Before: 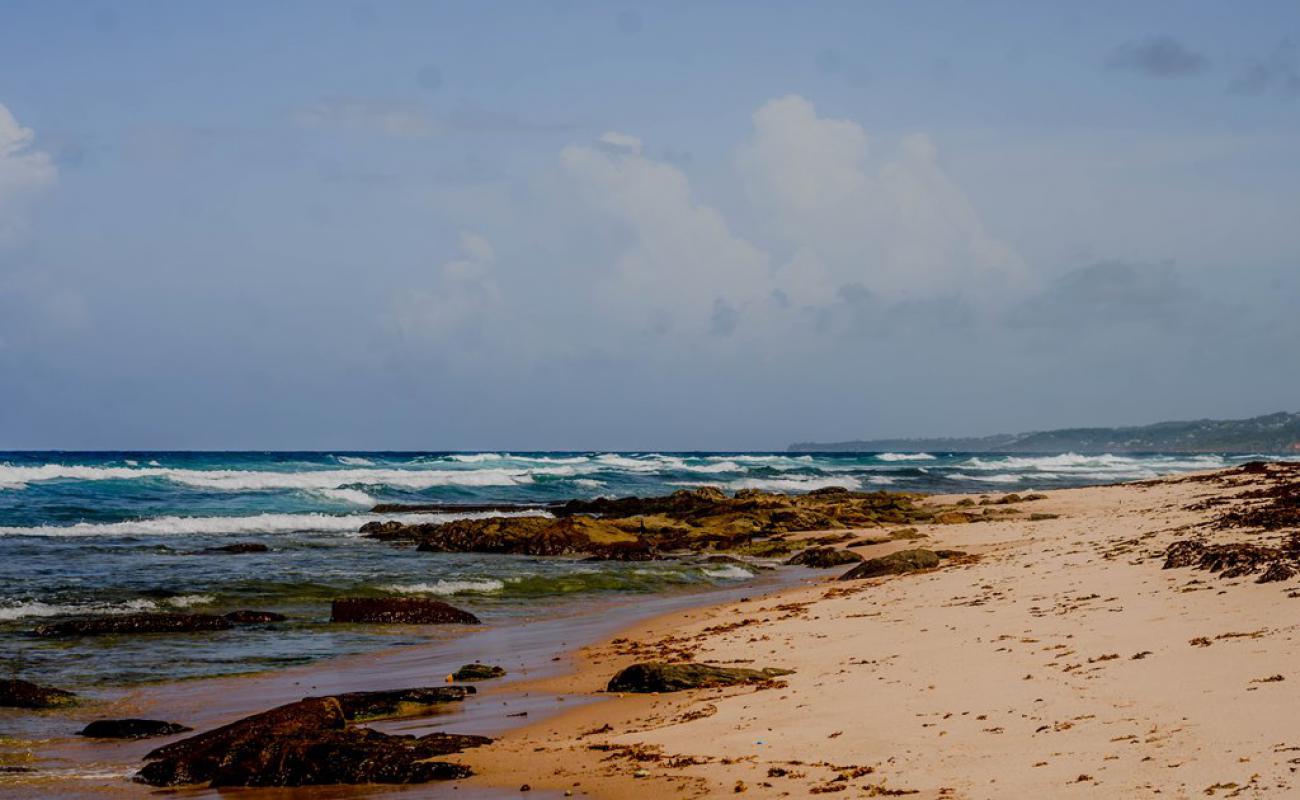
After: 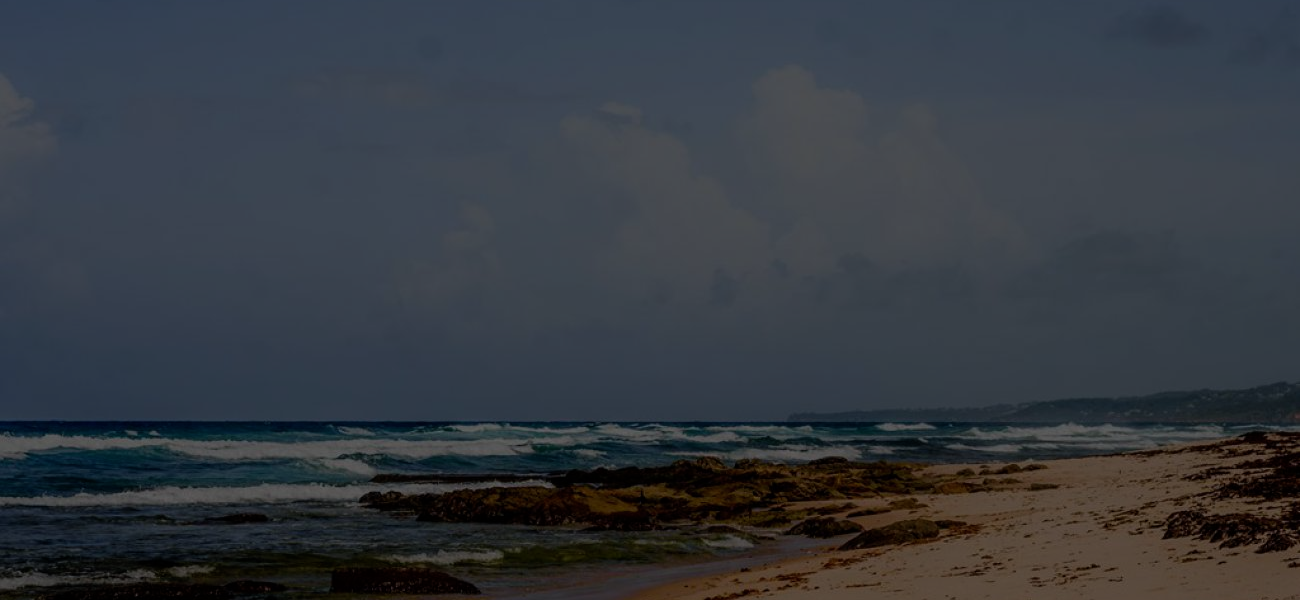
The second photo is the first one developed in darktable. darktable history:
exposure: exposure -2.446 EV, compensate highlight preservation false
crop: top 3.857%, bottom 21.132%
